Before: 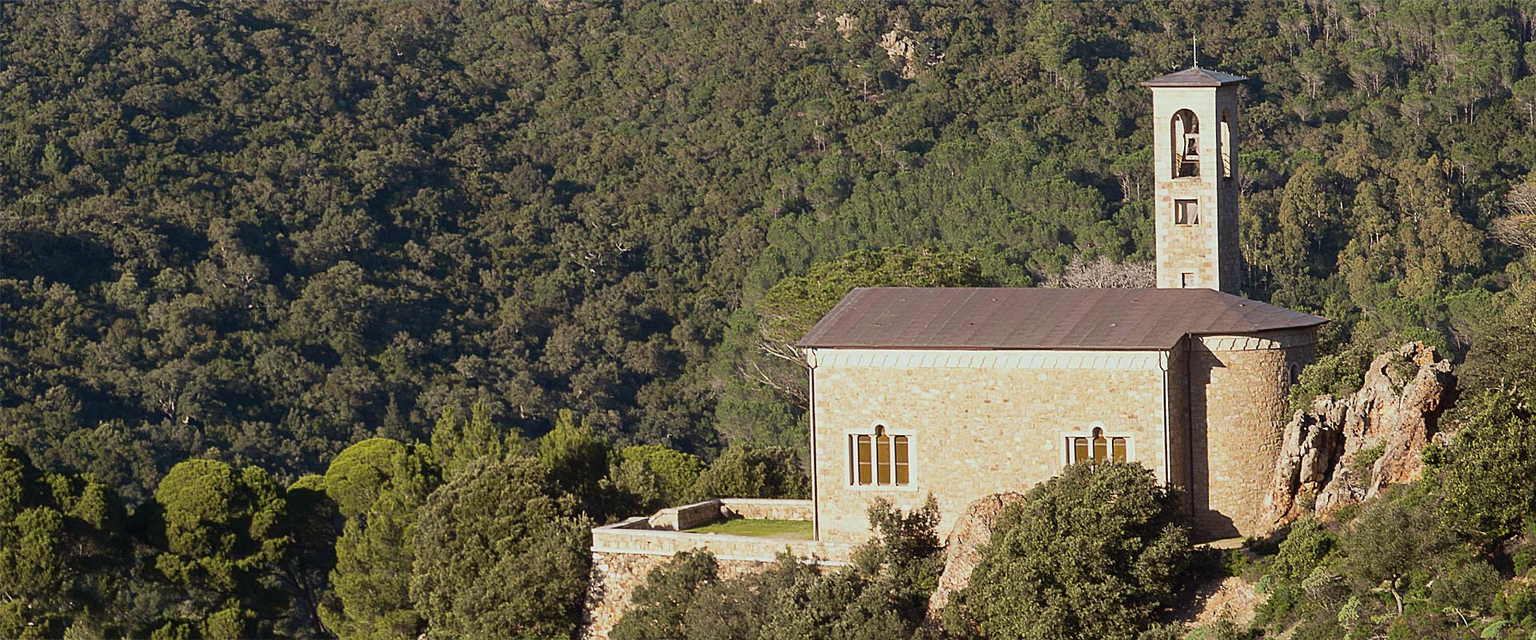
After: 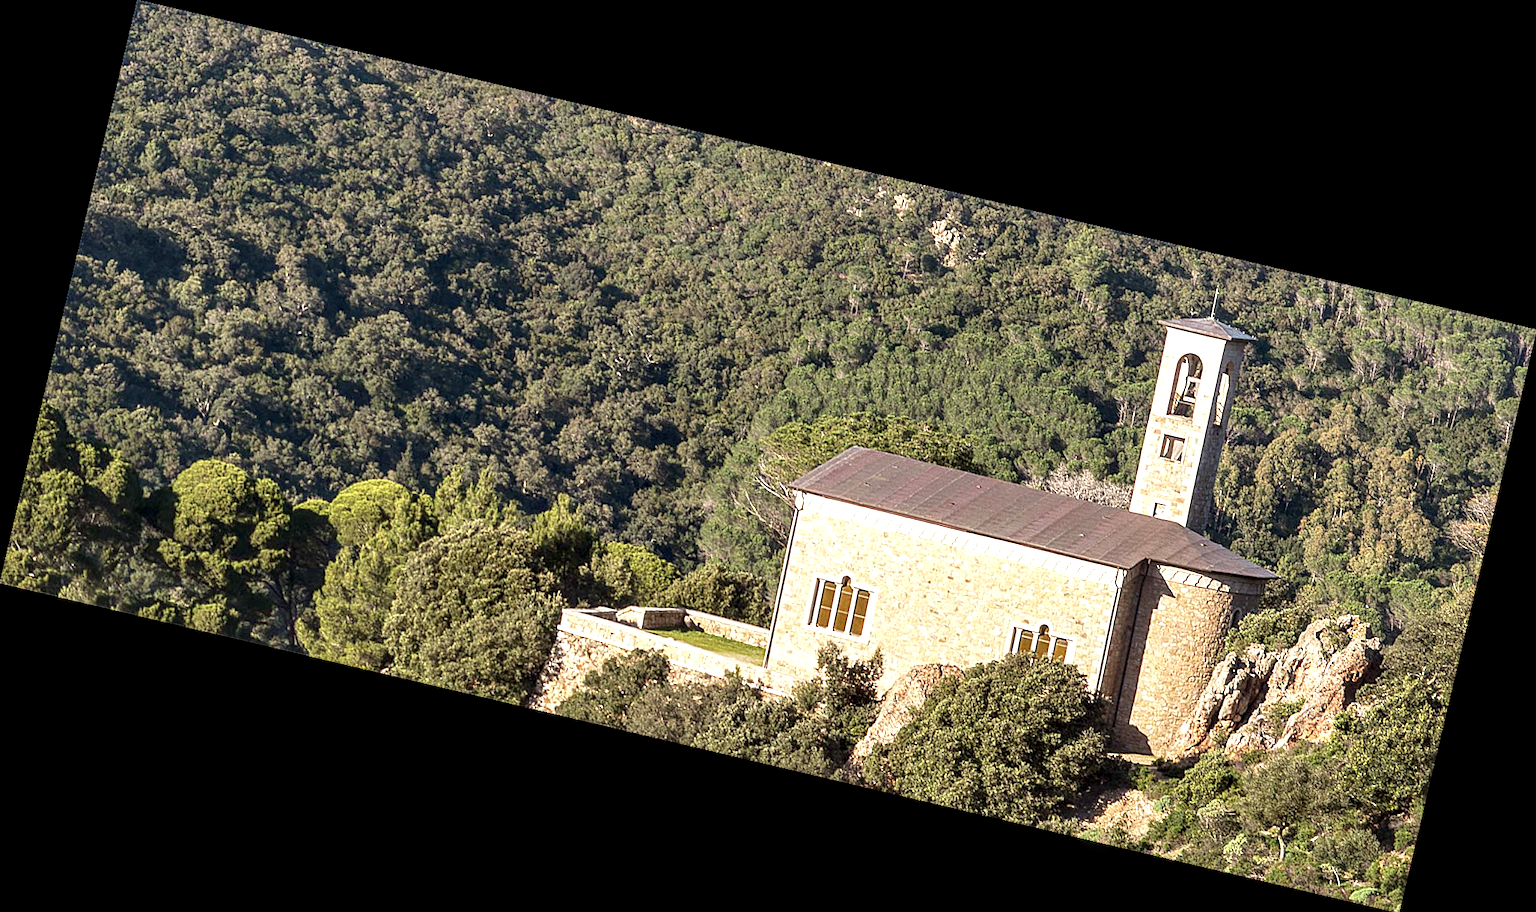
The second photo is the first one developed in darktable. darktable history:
local contrast: detail 160%
rotate and perspective: rotation 13.27°, automatic cropping off
exposure: exposure 0.6 EV, compensate highlight preservation false
